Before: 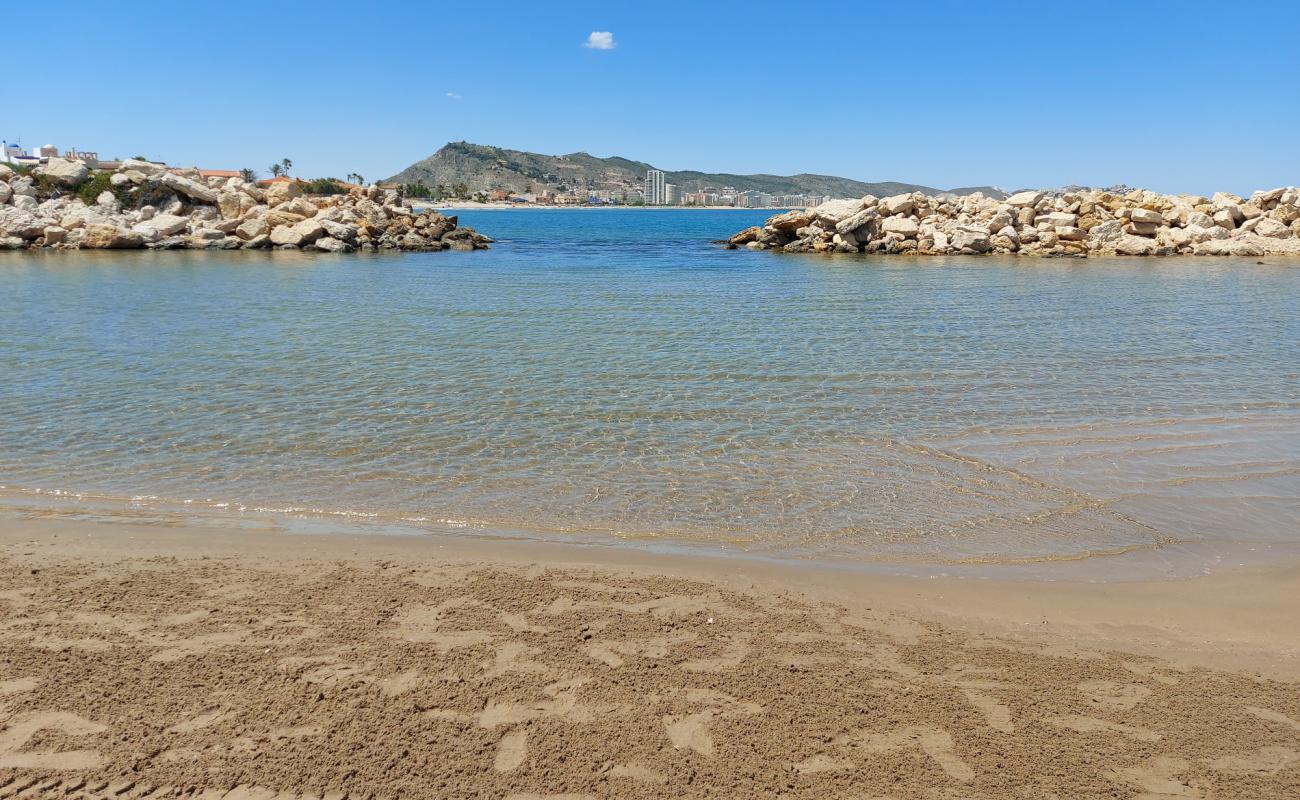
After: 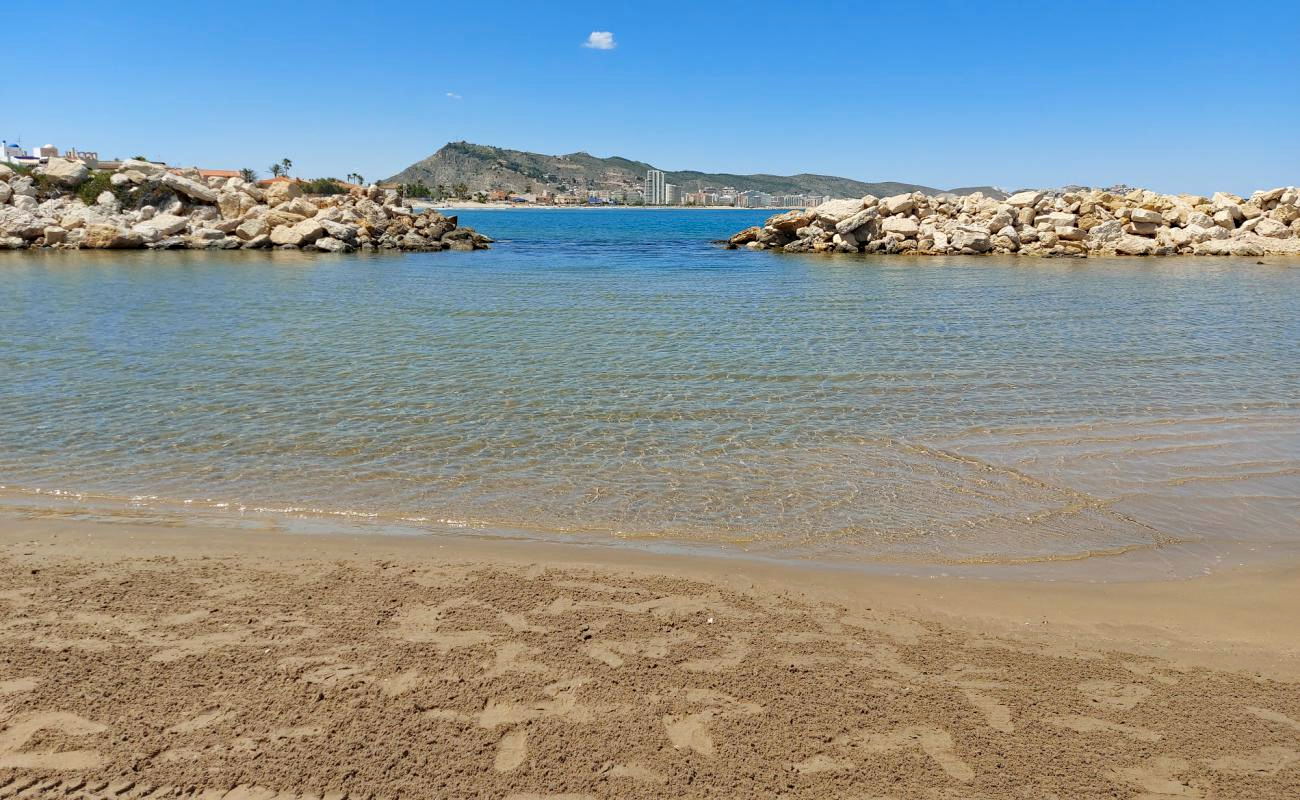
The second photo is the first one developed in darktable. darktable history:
haze removal: compatibility mode true, adaptive false
sharpen: radius 5.353, amount 0.309, threshold 26
